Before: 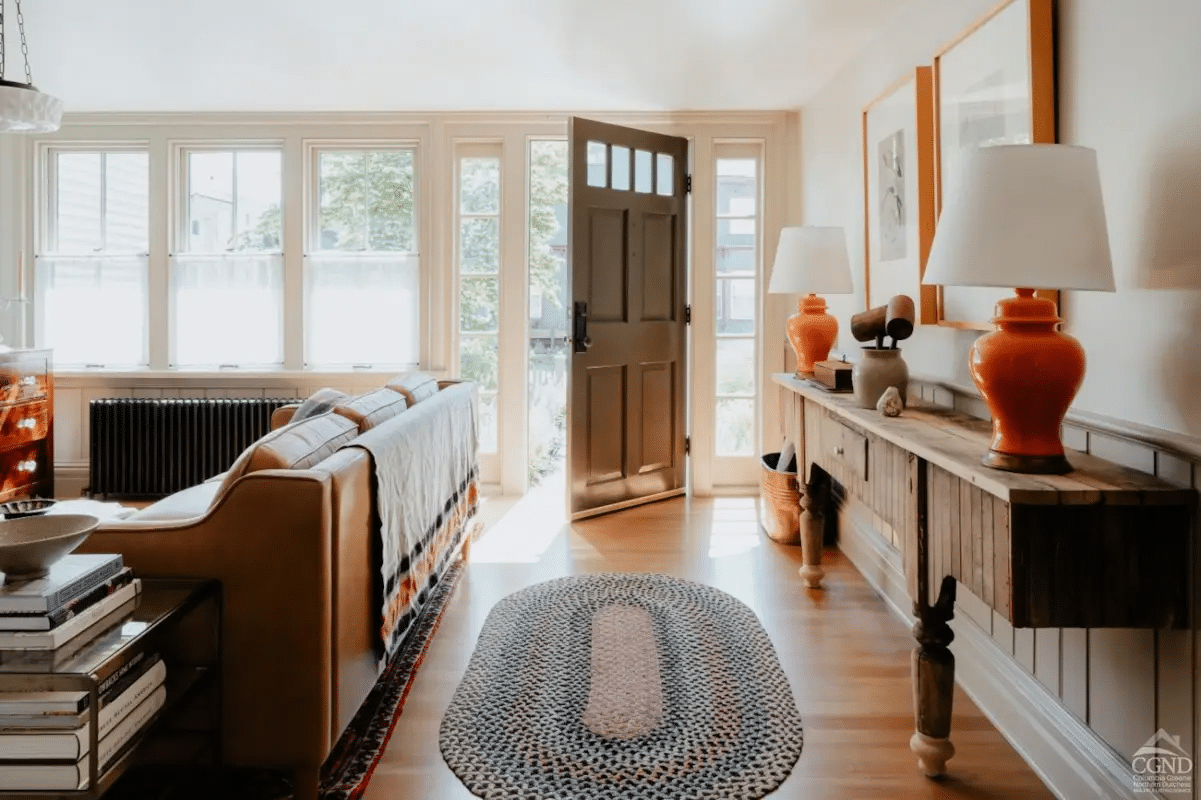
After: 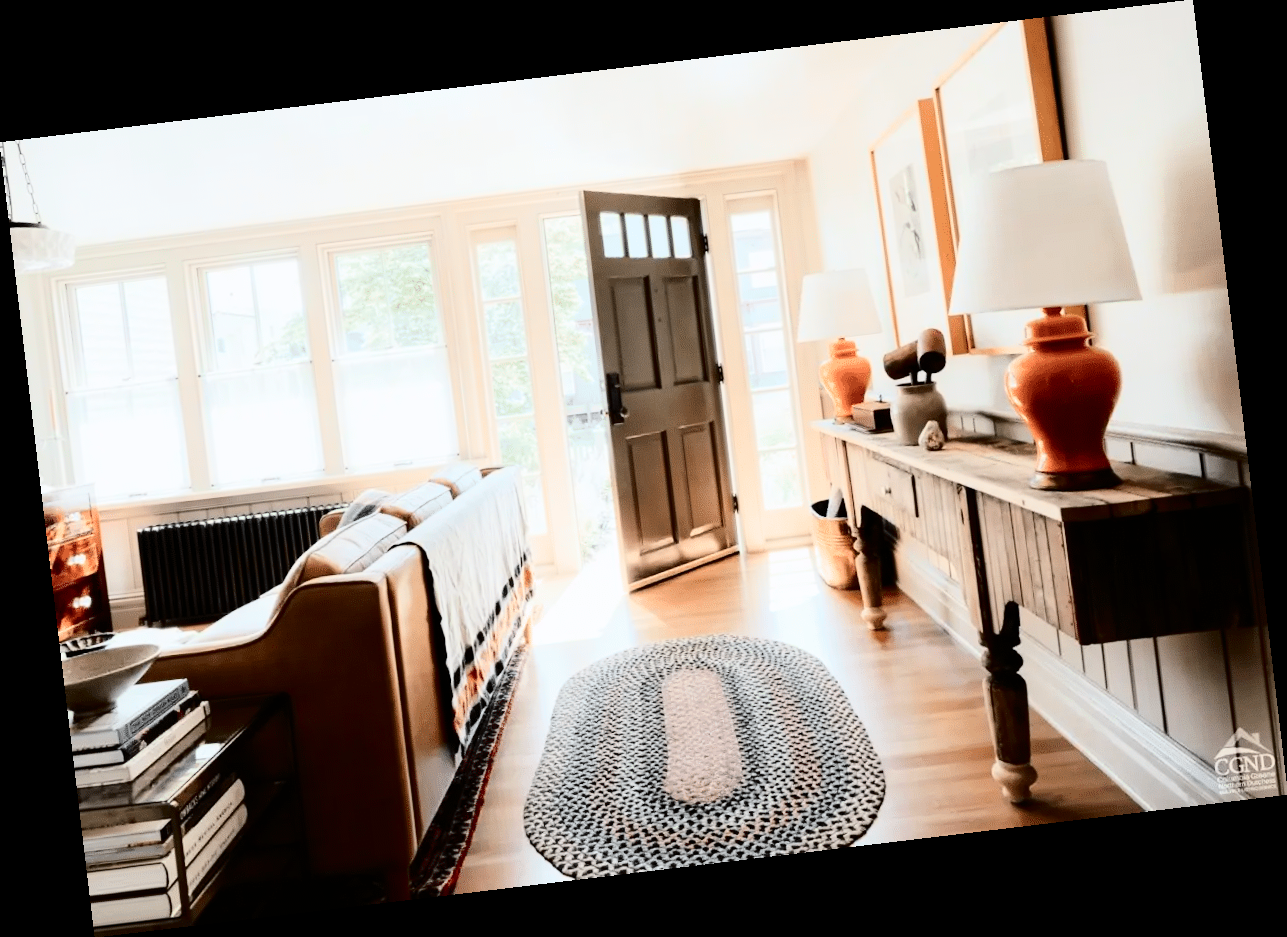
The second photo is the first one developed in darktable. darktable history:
tone curve: curves: ch0 [(0, 0) (0.003, 0.001) (0.011, 0.004) (0.025, 0.009) (0.044, 0.016) (0.069, 0.025) (0.1, 0.036) (0.136, 0.059) (0.177, 0.103) (0.224, 0.175) (0.277, 0.274) (0.335, 0.395) (0.399, 0.52) (0.468, 0.635) (0.543, 0.733) (0.623, 0.817) (0.709, 0.888) (0.801, 0.93) (0.898, 0.964) (1, 1)], color space Lab, independent channels, preserve colors none
rotate and perspective: rotation -6.83°, automatic cropping off
shadows and highlights: shadows -10, white point adjustment 1.5, highlights 10
